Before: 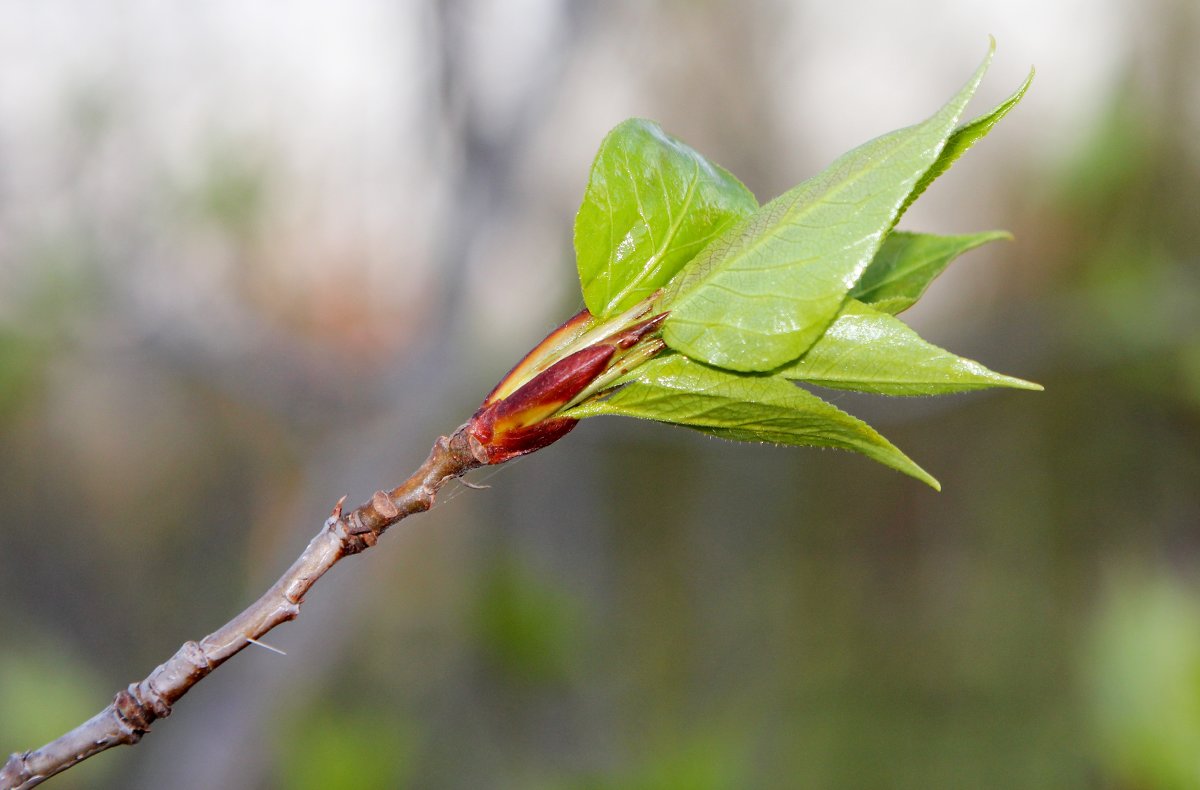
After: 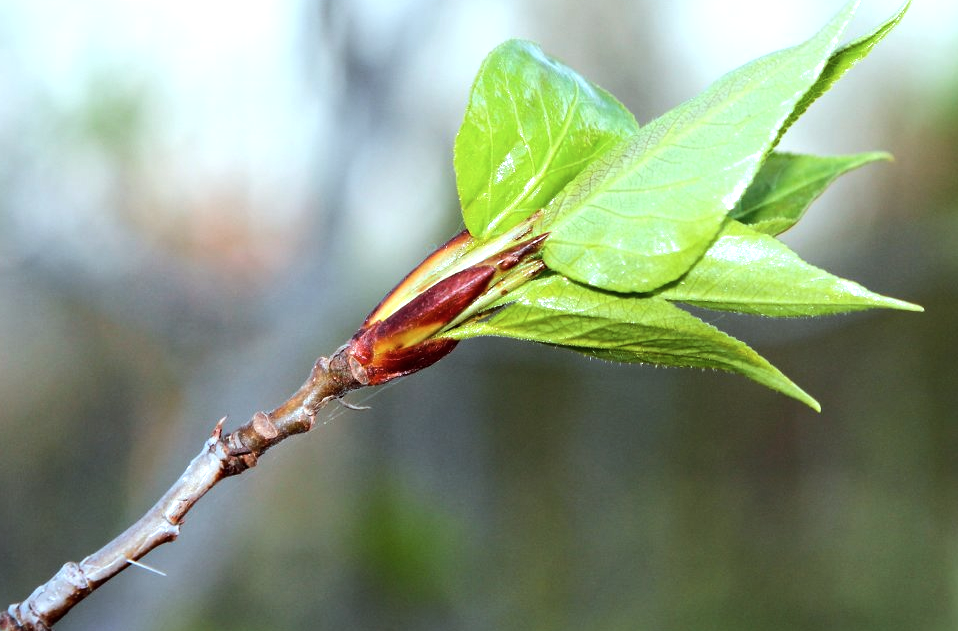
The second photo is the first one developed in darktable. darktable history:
color correction: highlights a* -10.04, highlights b* -10.37
tone equalizer: -8 EV -0.75 EV, -7 EV -0.7 EV, -6 EV -0.6 EV, -5 EV -0.4 EV, -3 EV 0.4 EV, -2 EV 0.6 EV, -1 EV 0.7 EV, +0 EV 0.75 EV, edges refinement/feathering 500, mask exposure compensation -1.57 EV, preserve details no
crop and rotate: left 10.071%, top 10.071%, right 10.02%, bottom 10.02%
